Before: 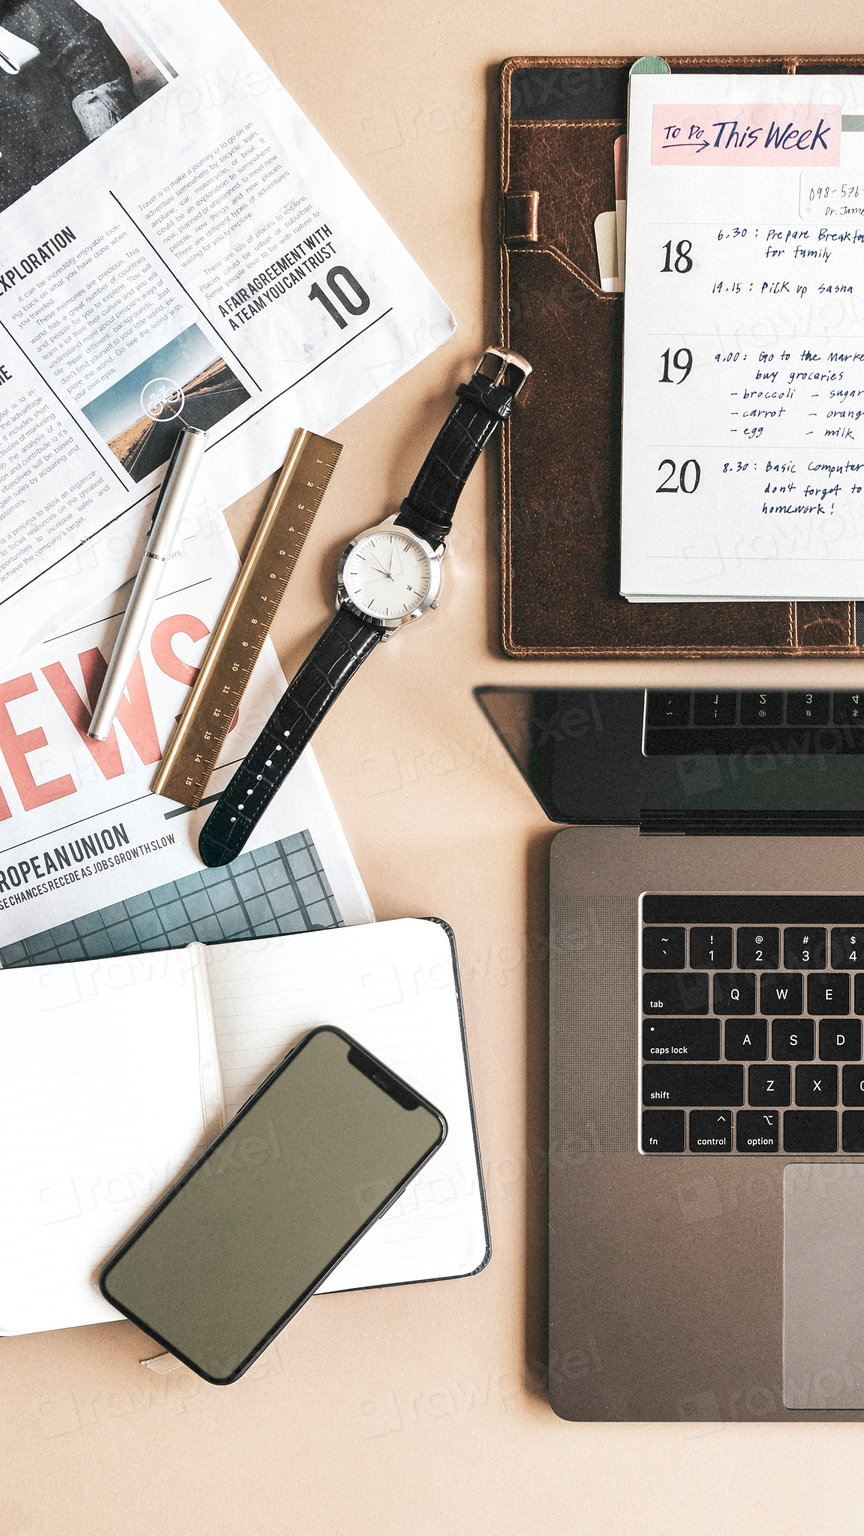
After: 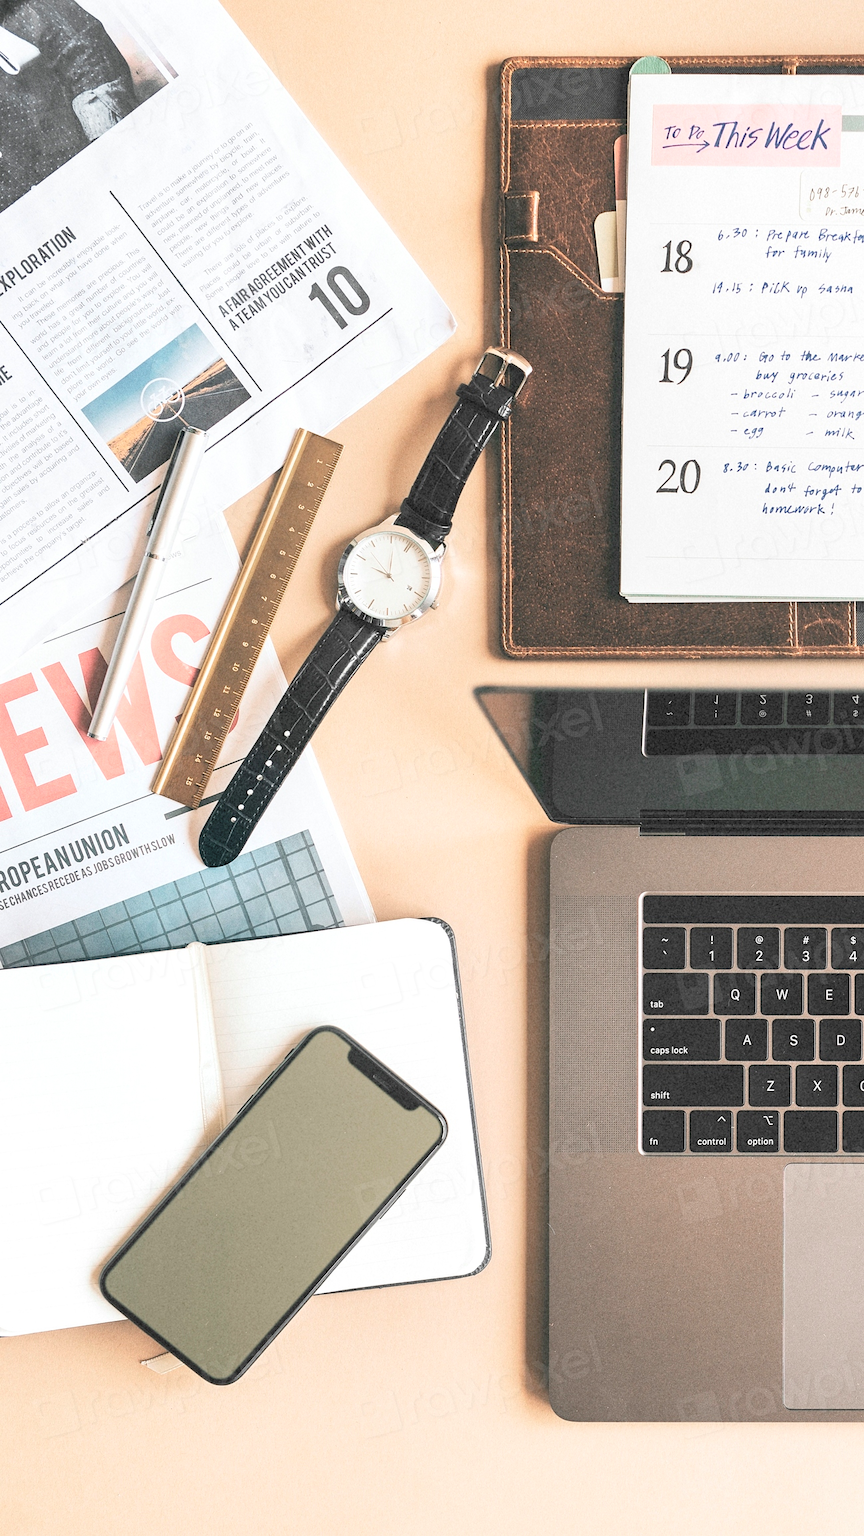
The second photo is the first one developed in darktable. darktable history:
contrast brightness saturation: contrast 0.096, brightness 0.318, saturation 0.139
